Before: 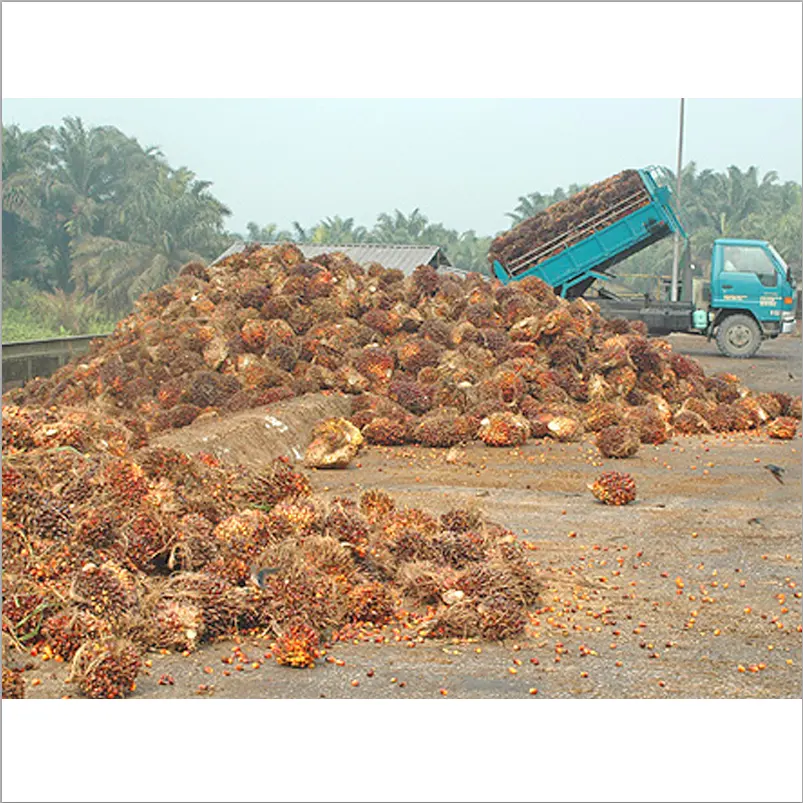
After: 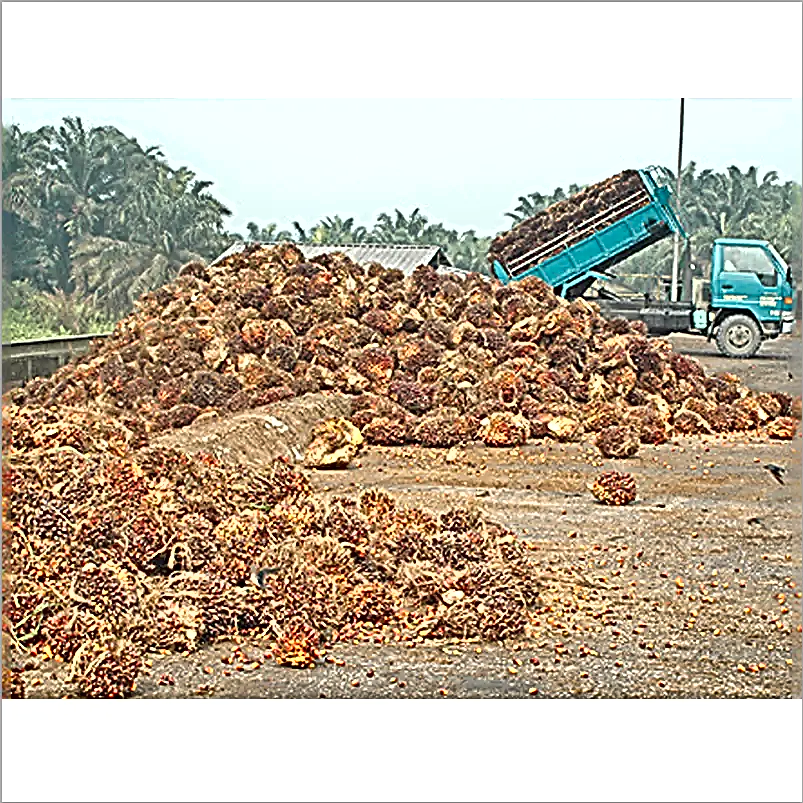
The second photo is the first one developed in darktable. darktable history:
sharpen: radius 4.001, amount 2
exposure: exposure 0.2 EV, compensate highlight preservation false
shadows and highlights: low approximation 0.01, soften with gaussian
